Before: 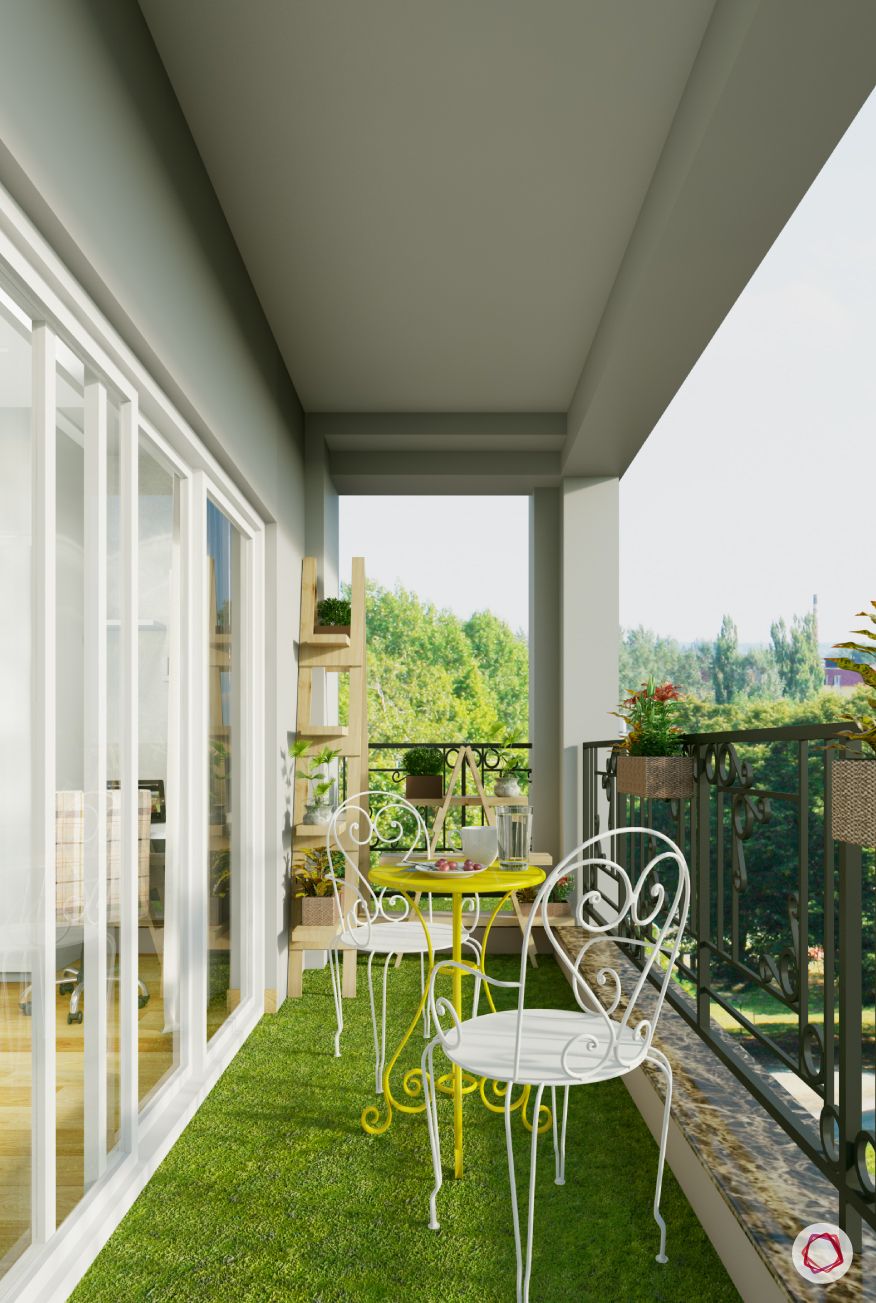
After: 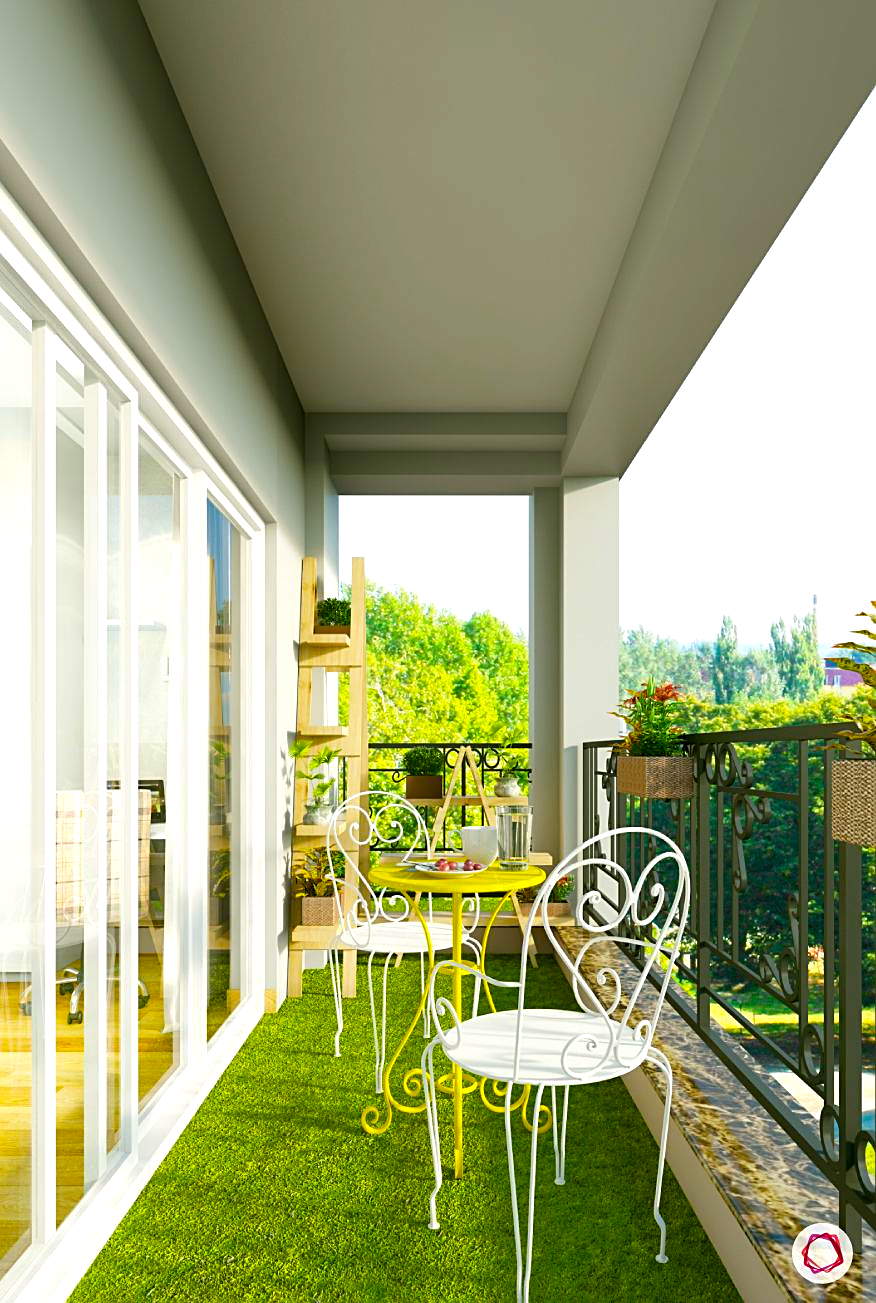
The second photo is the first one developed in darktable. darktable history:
exposure: black level correction 0.001, exposure 0.499 EV, compensate highlight preservation false
color balance rgb: linear chroma grading › global chroma 20.009%, perceptual saturation grading › global saturation 25.72%, global vibrance 9.263%
sharpen: on, module defaults
